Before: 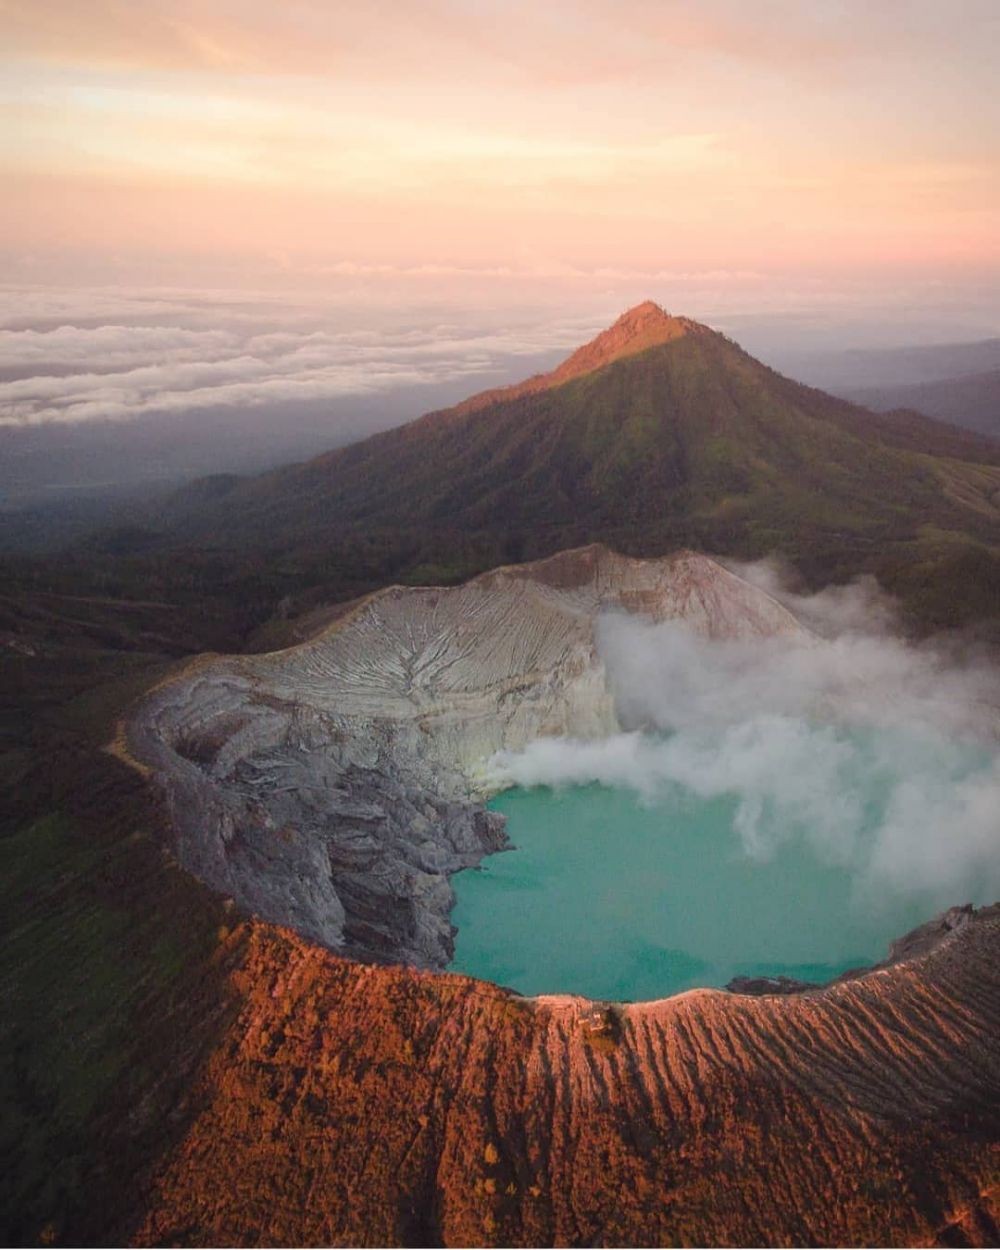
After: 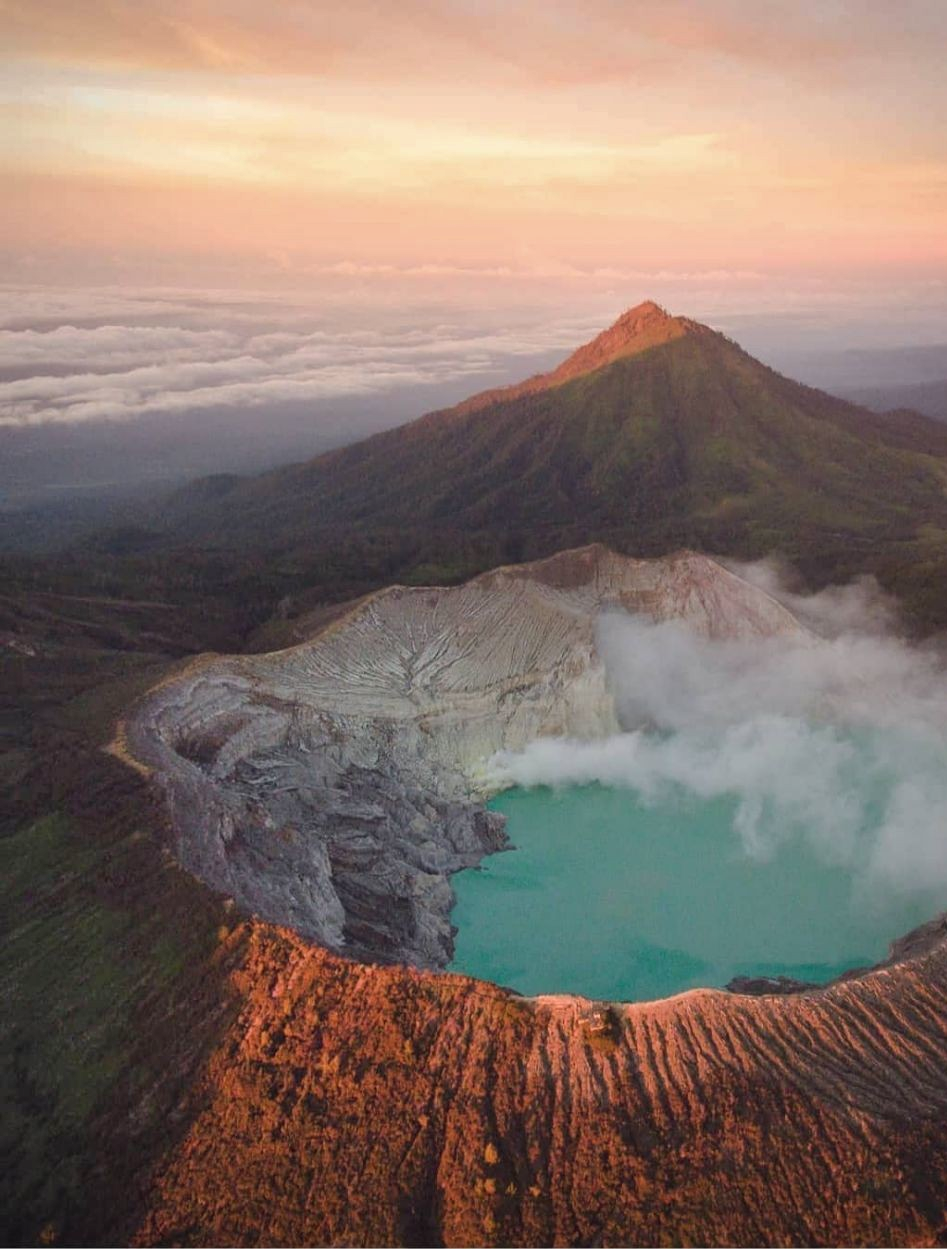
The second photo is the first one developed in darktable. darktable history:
shadows and highlights: highlights color adjustment 78.9%, low approximation 0.01, soften with gaussian
crop and rotate: right 5.224%
